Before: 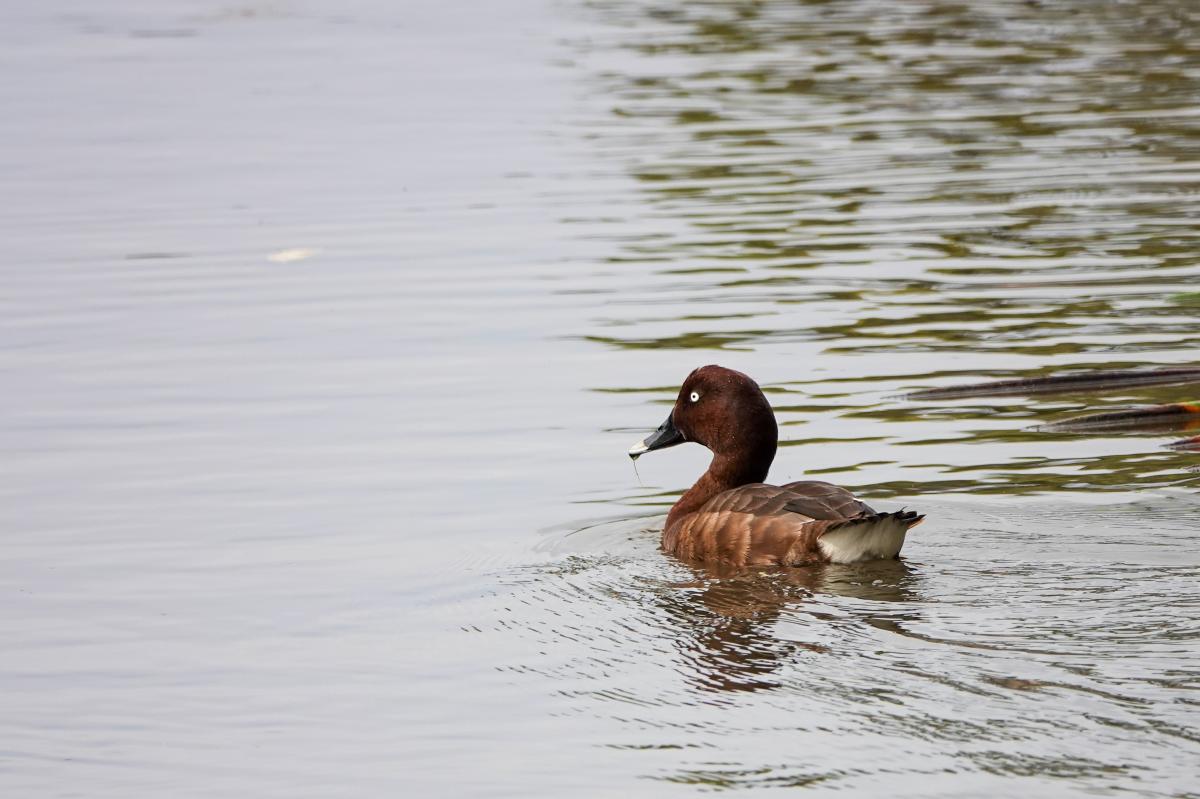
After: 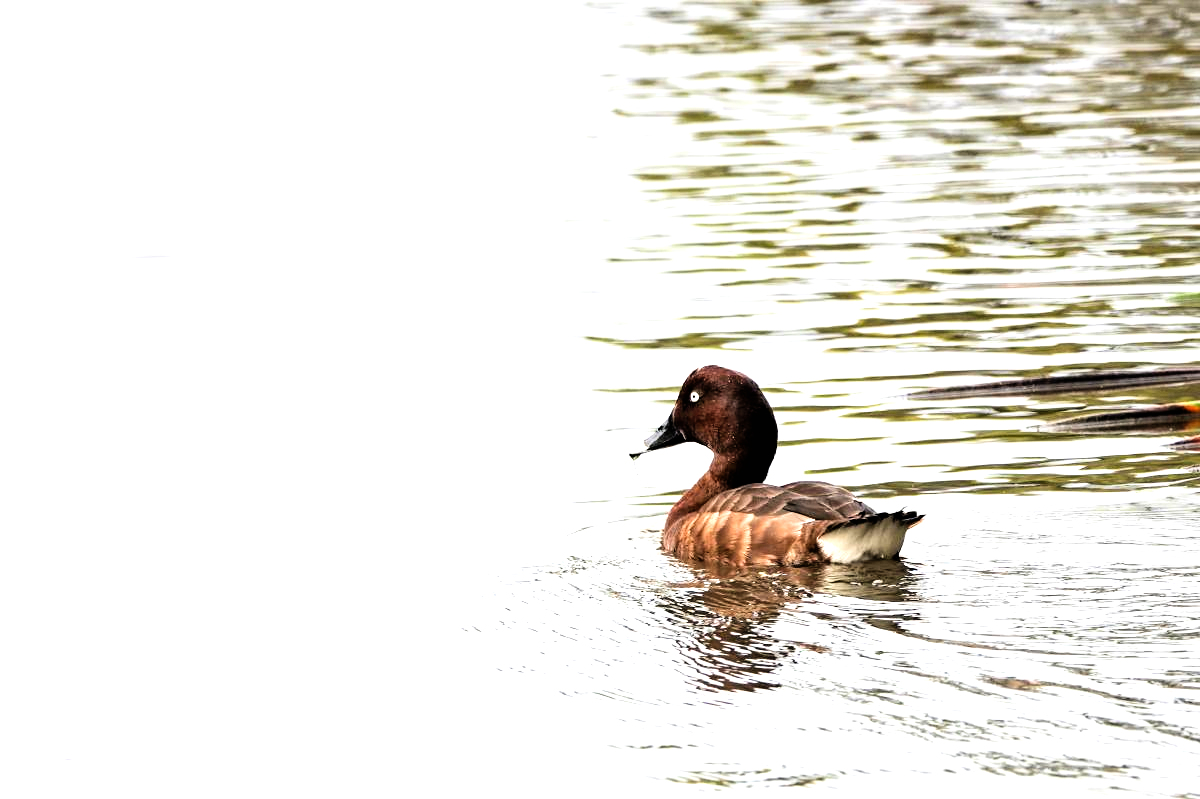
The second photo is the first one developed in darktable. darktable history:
levels: levels [0, 0.394, 0.787]
exposure: black level correction 0, exposure 0.5 EV, compensate highlight preservation false
filmic rgb: black relative exposure -5.13 EV, white relative exposure 3.96 EV, hardness 2.9, contrast 1.301, highlights saturation mix -29.09%
